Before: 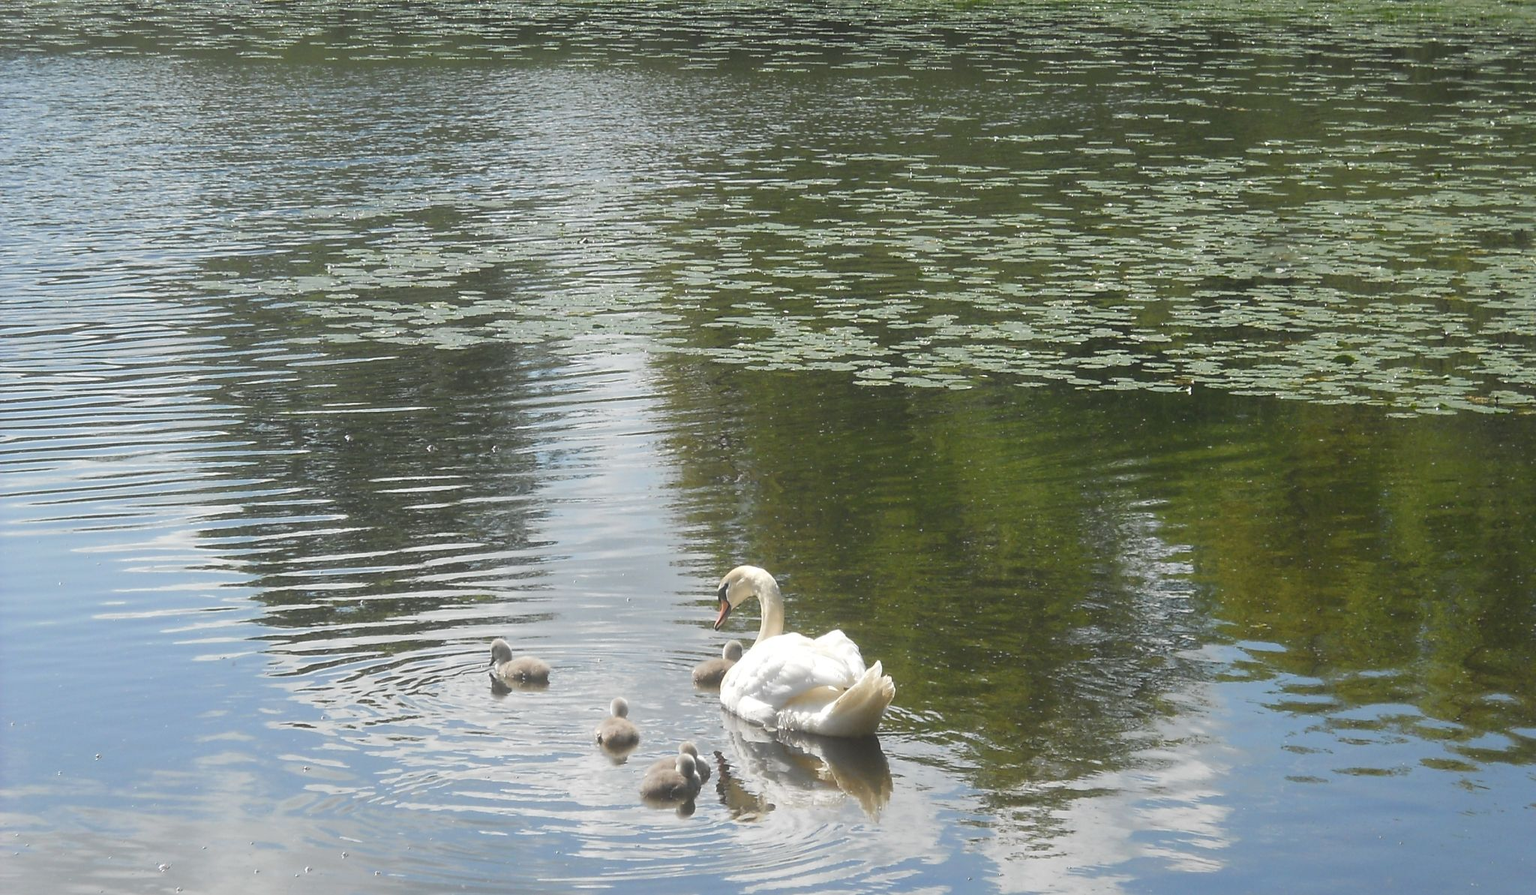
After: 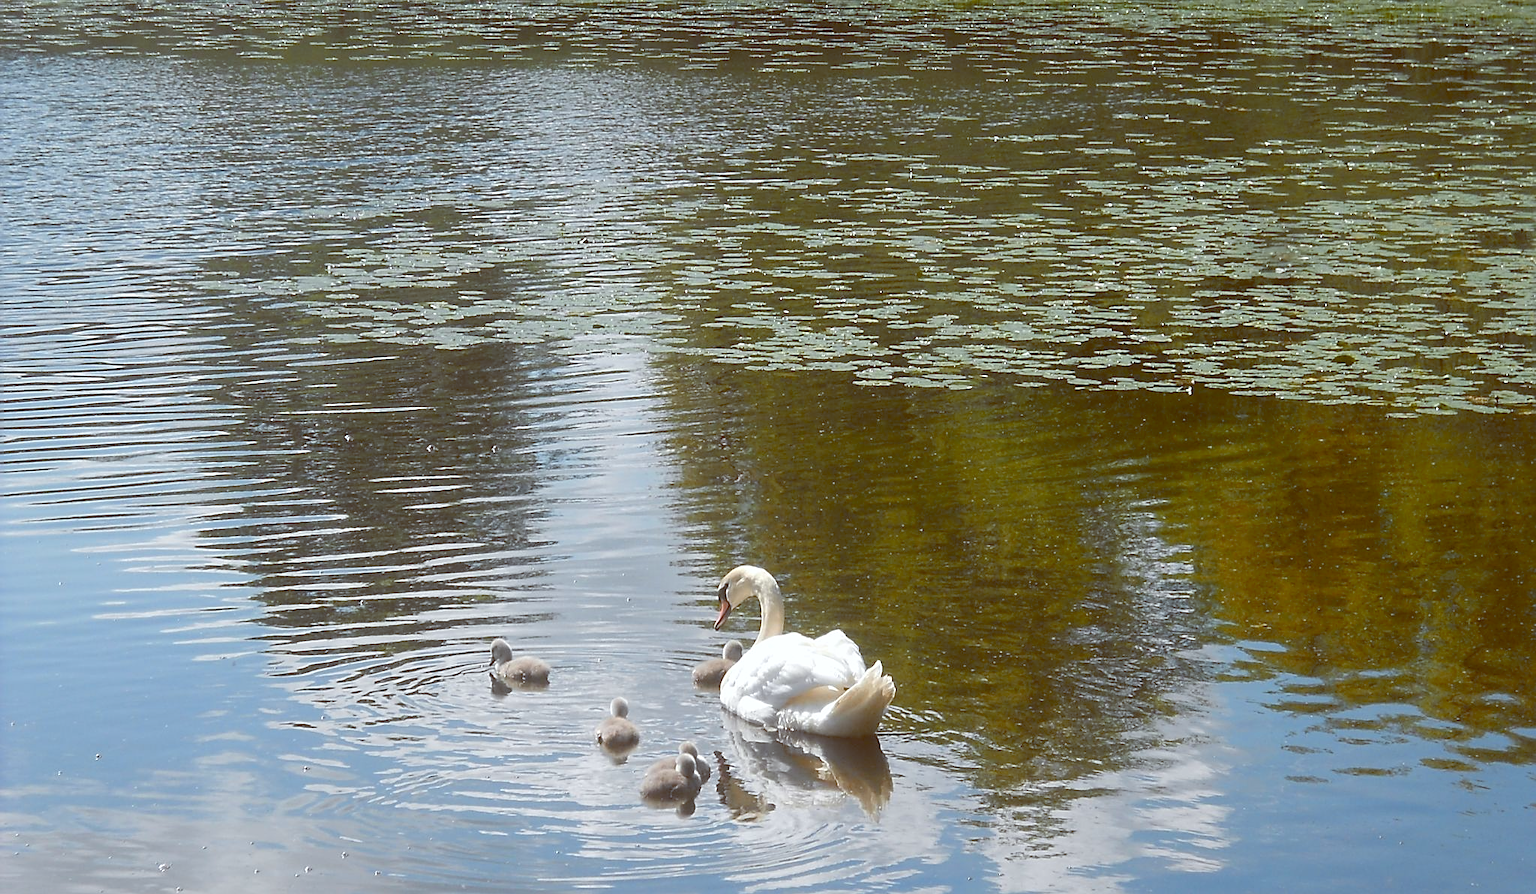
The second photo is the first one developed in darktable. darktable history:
color zones: curves: ch1 [(0.235, 0.558) (0.75, 0.5)]; ch2 [(0.25, 0.462) (0.749, 0.457)], mix 25.94%
sharpen: on, module defaults
color balance: lift [1, 1.015, 1.004, 0.985], gamma [1, 0.958, 0.971, 1.042], gain [1, 0.956, 0.977, 1.044]
